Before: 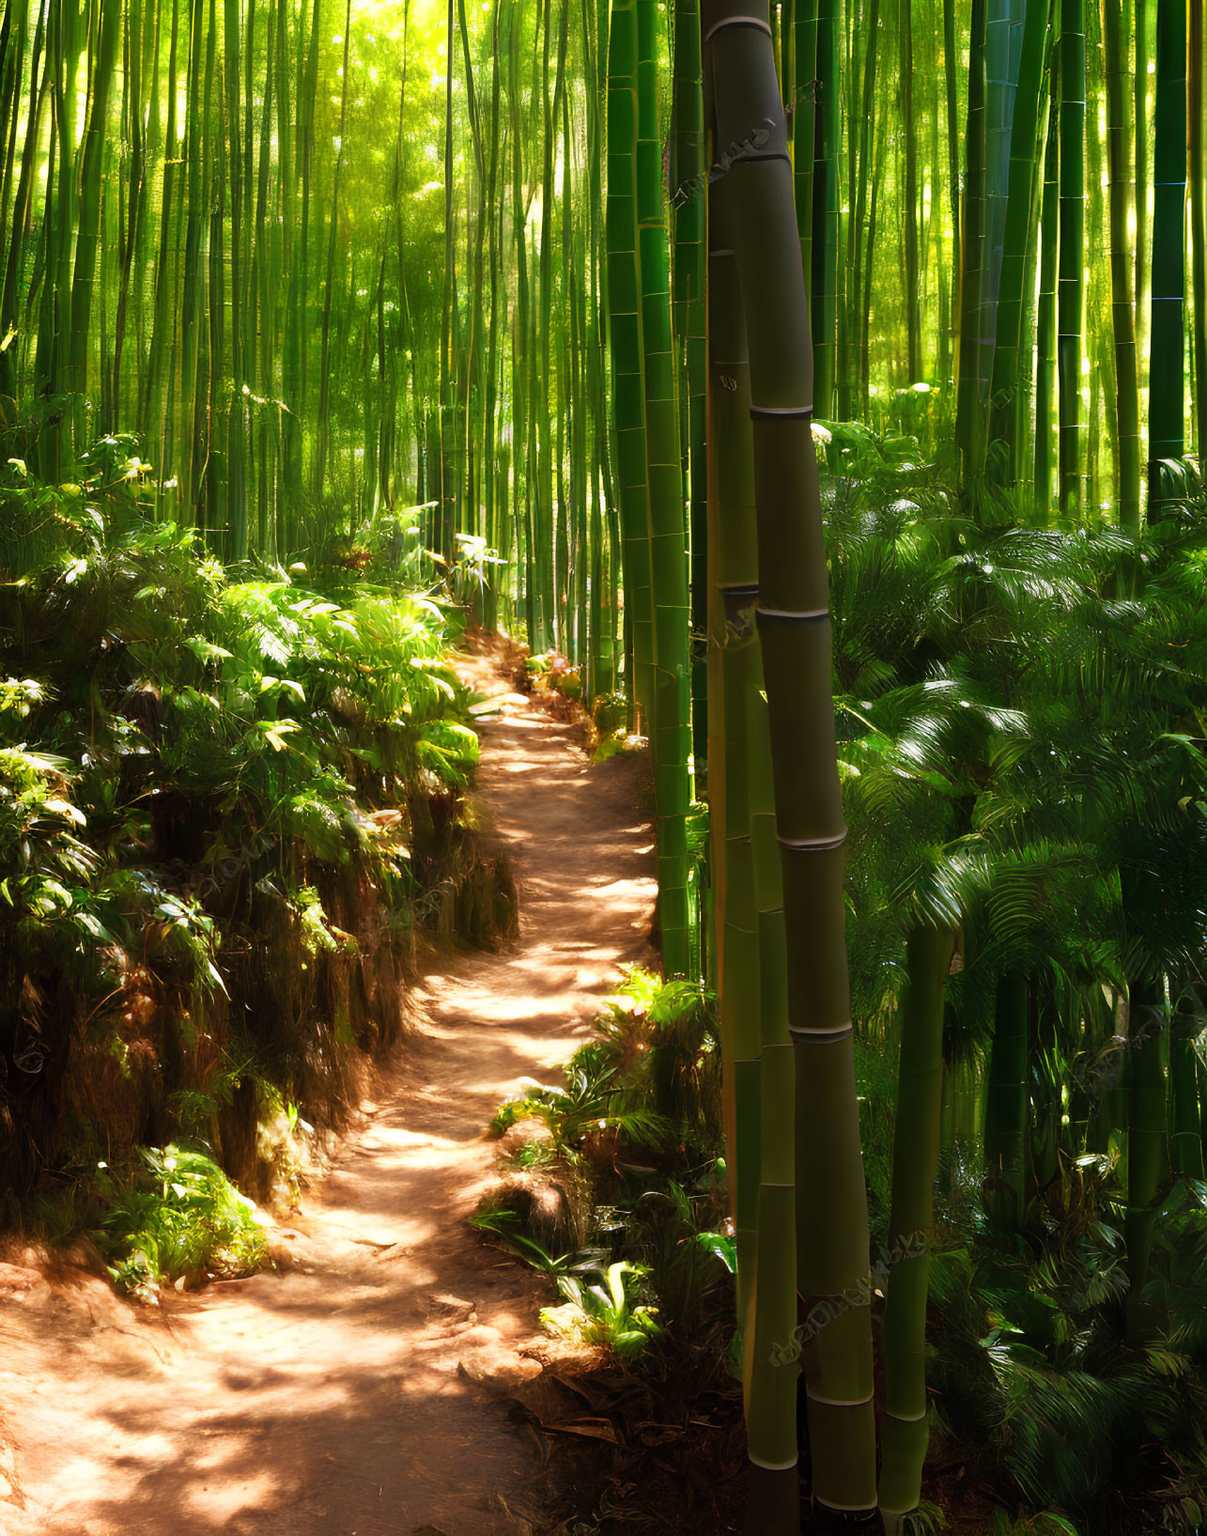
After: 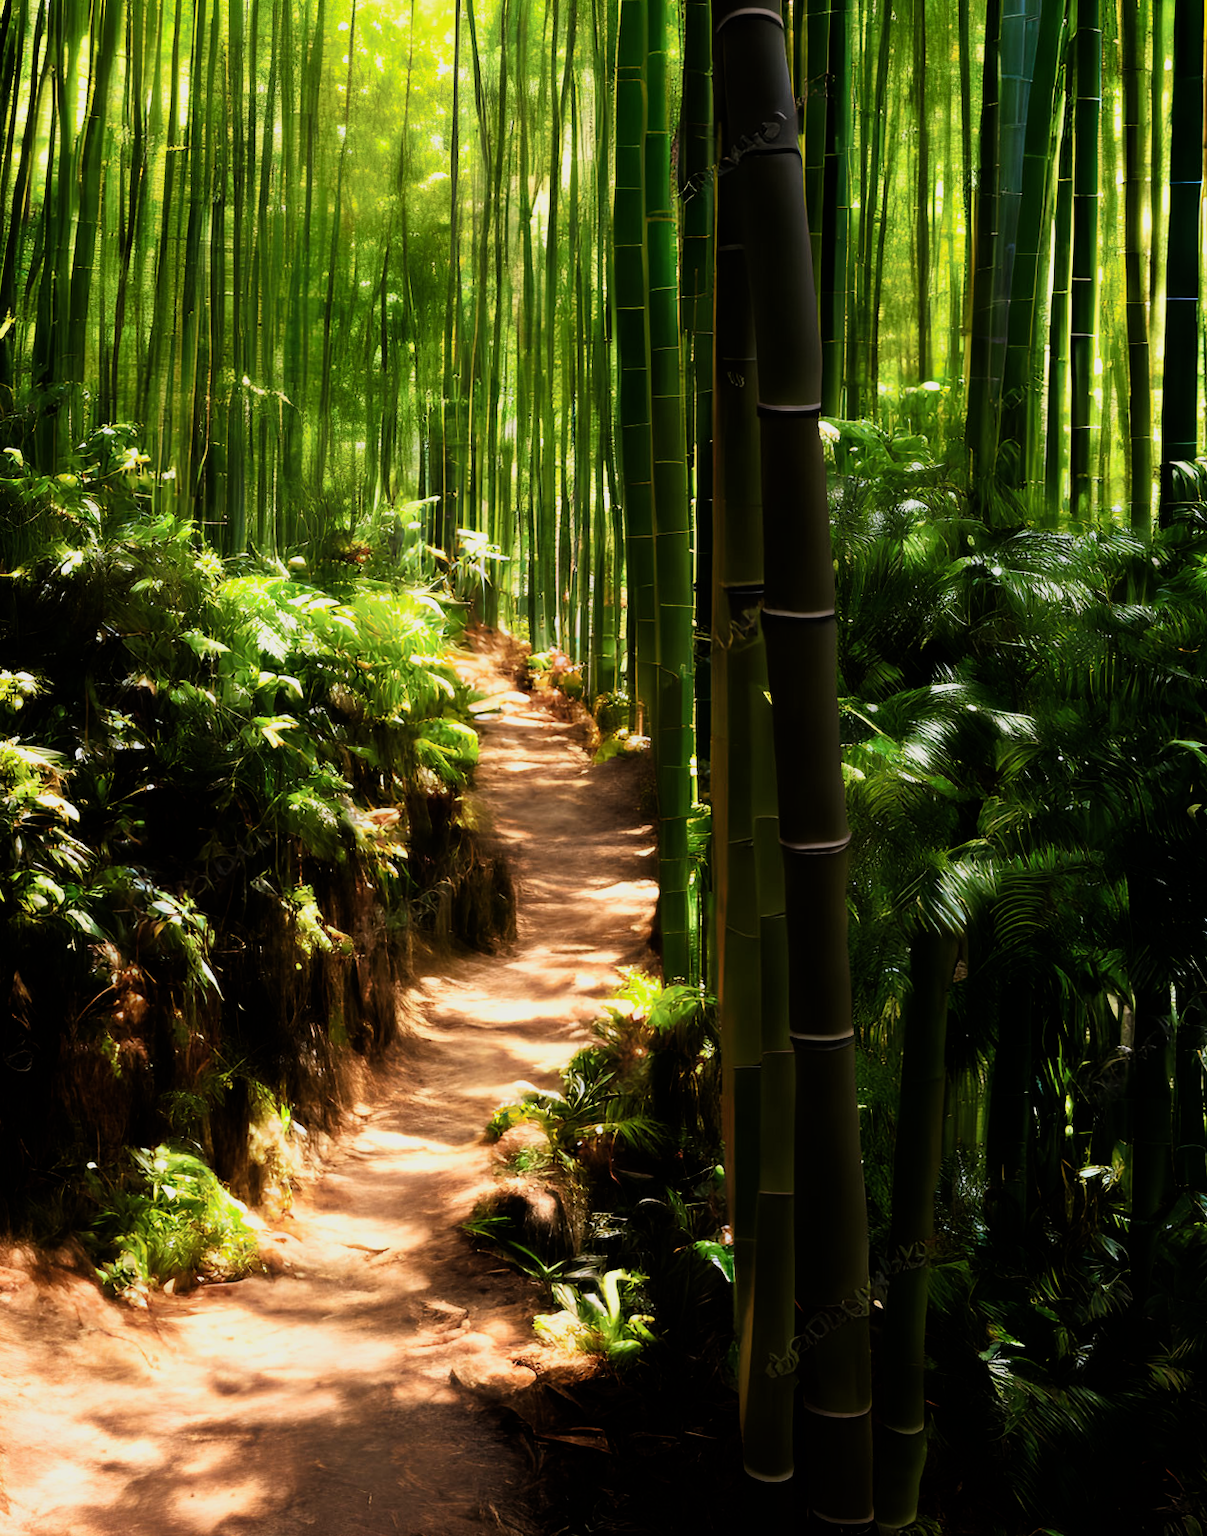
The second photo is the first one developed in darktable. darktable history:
tone equalizer: on, module defaults
filmic rgb: black relative exposure -8.01 EV, white relative exposure 4.04 EV, threshold 2.95 EV, hardness 4.11, contrast 1.38, color science v6 (2022), enable highlight reconstruction true
crop and rotate: angle -0.642°
